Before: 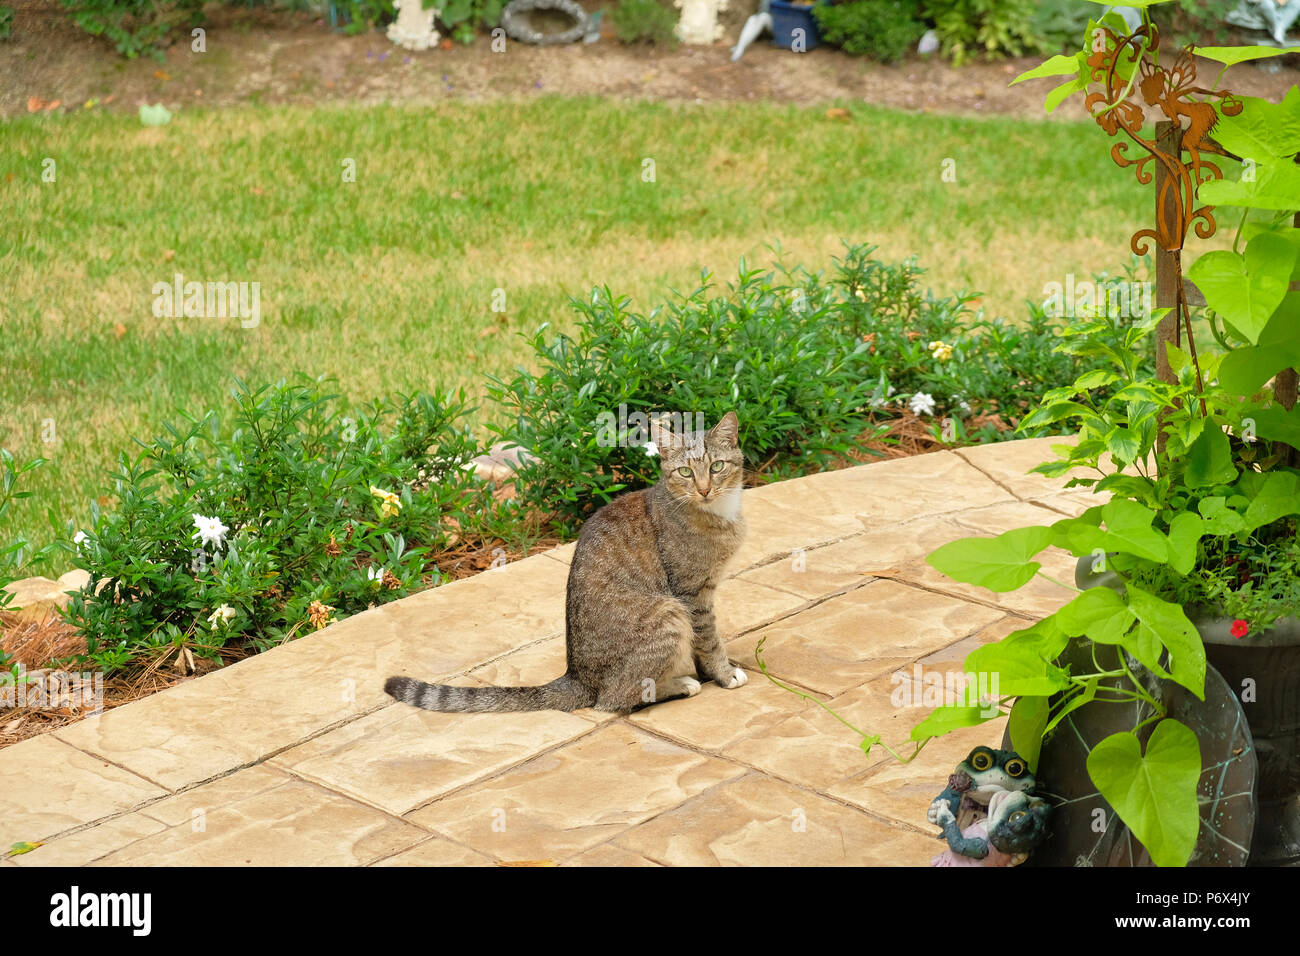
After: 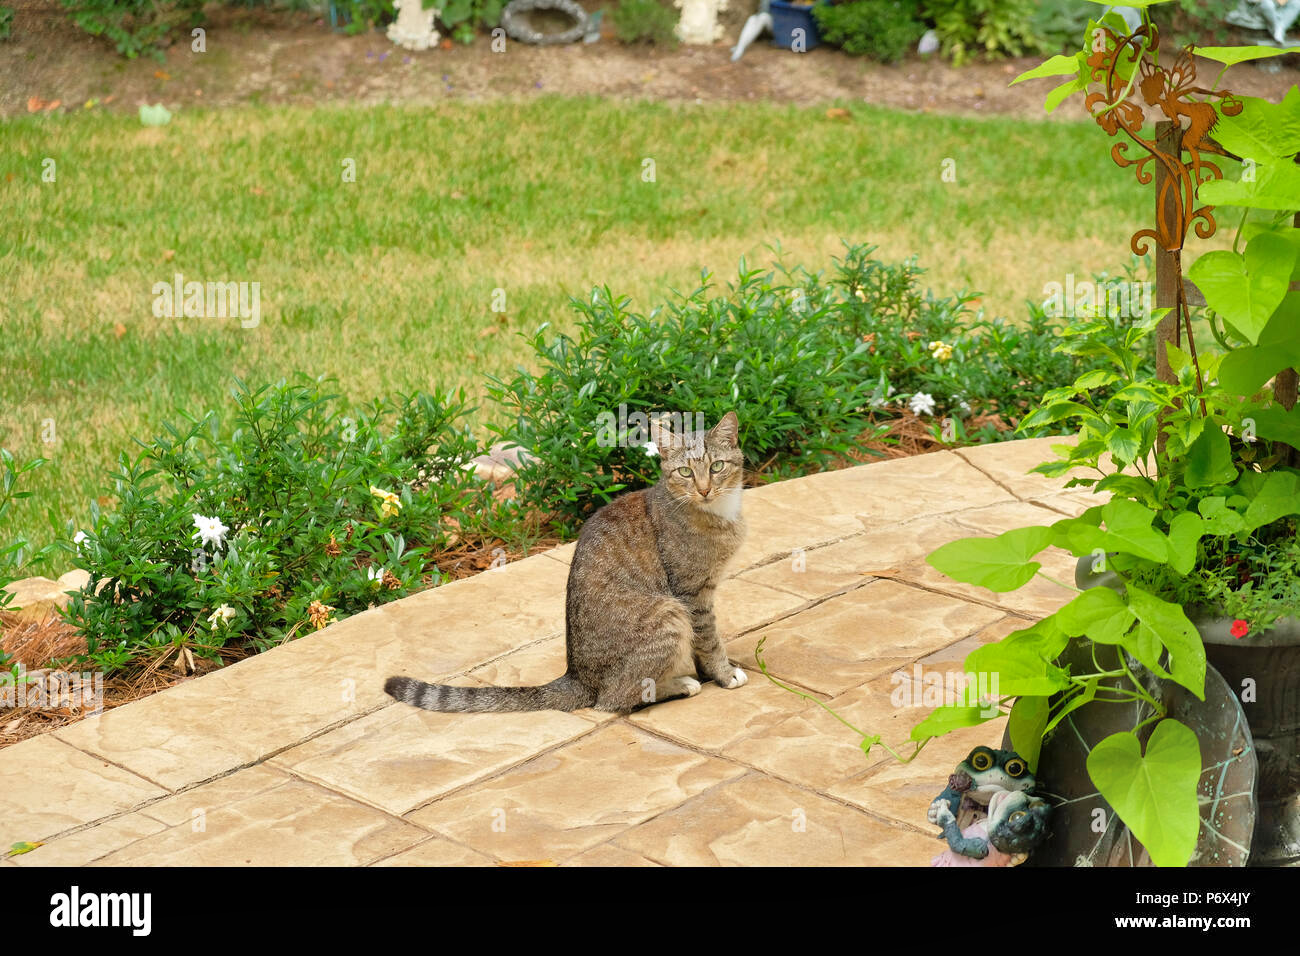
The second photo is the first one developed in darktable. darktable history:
shadows and highlights: shadows 74.34, highlights -23.31, soften with gaussian
